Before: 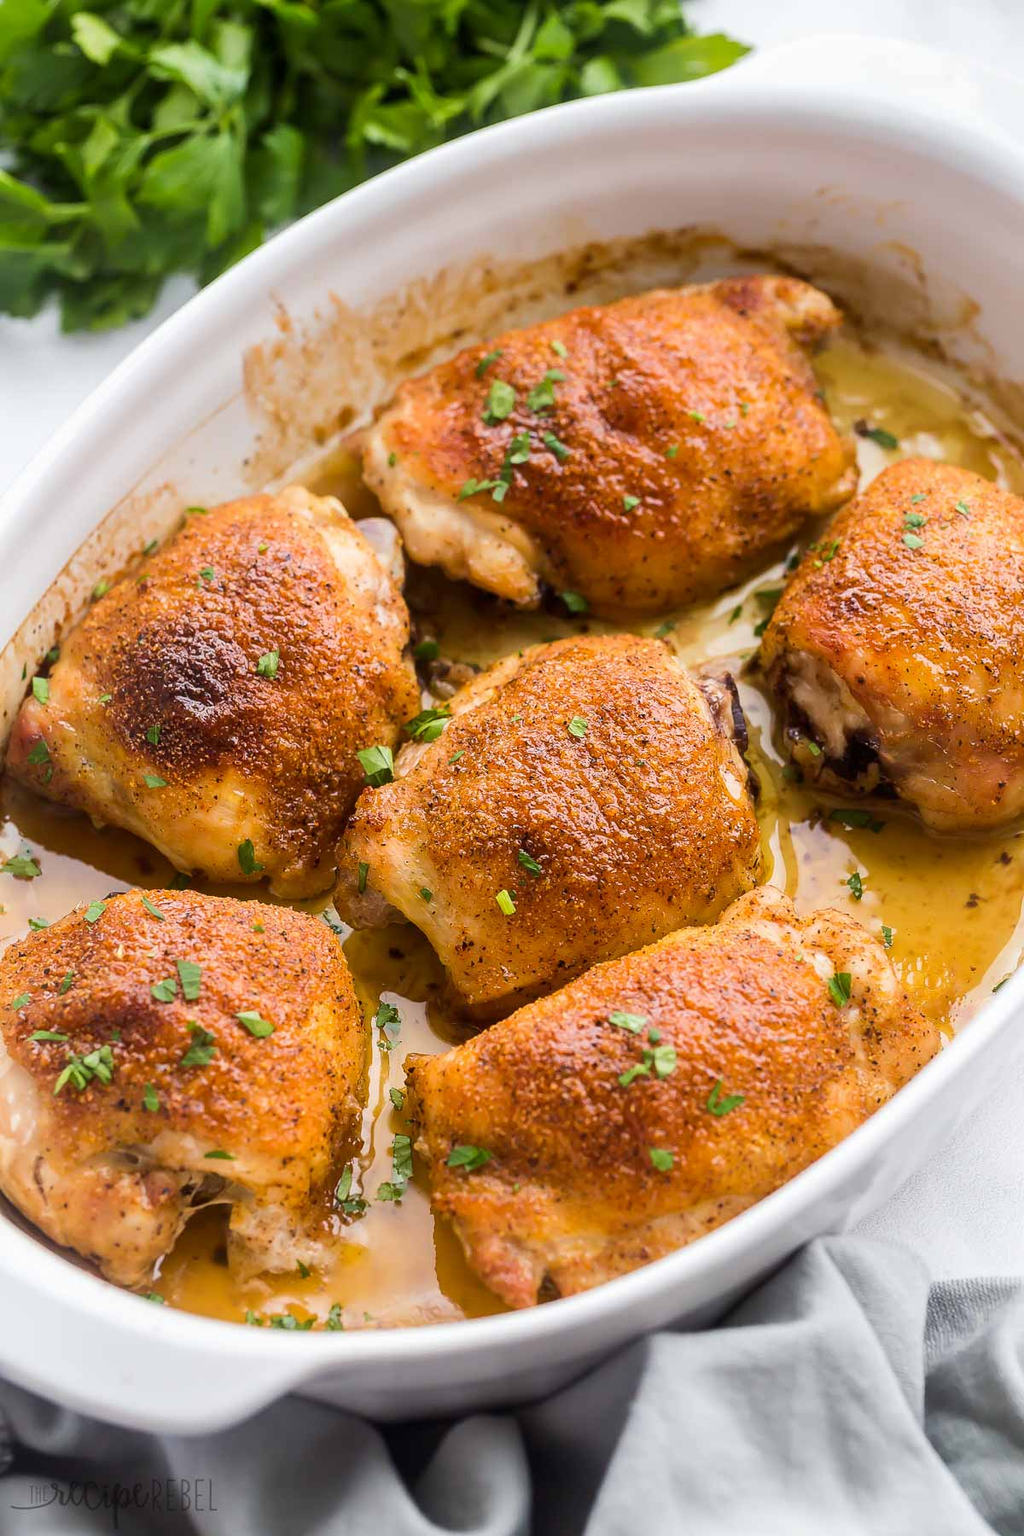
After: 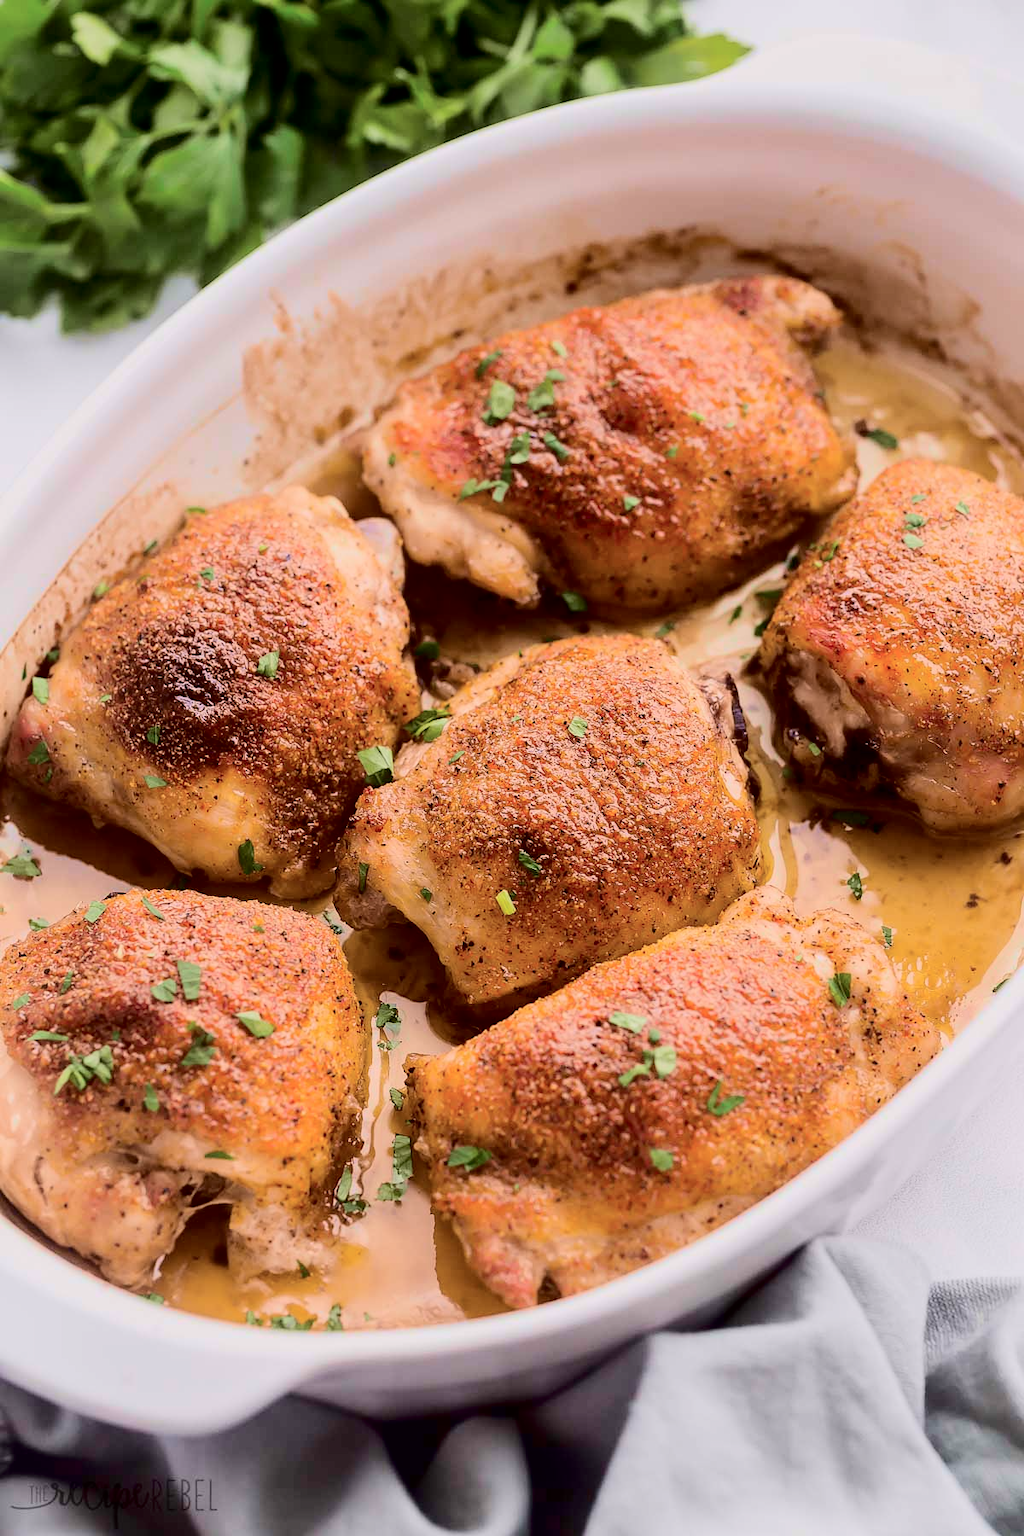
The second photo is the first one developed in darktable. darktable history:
exposure: black level correction 0.005, exposure 0.002 EV, compensate highlight preservation false
tone curve: curves: ch0 [(0, 0) (0.049, 0.01) (0.154, 0.081) (0.491, 0.519) (0.748, 0.765) (1, 0.919)]; ch1 [(0, 0) (0.172, 0.123) (0.317, 0.272) (0.401, 0.422) (0.489, 0.496) (0.531, 0.557) (0.615, 0.612) (0.741, 0.783) (1, 1)]; ch2 [(0, 0) (0.411, 0.424) (0.483, 0.478) (0.544, 0.56) (0.686, 0.638) (1, 1)], color space Lab, independent channels, preserve colors none
